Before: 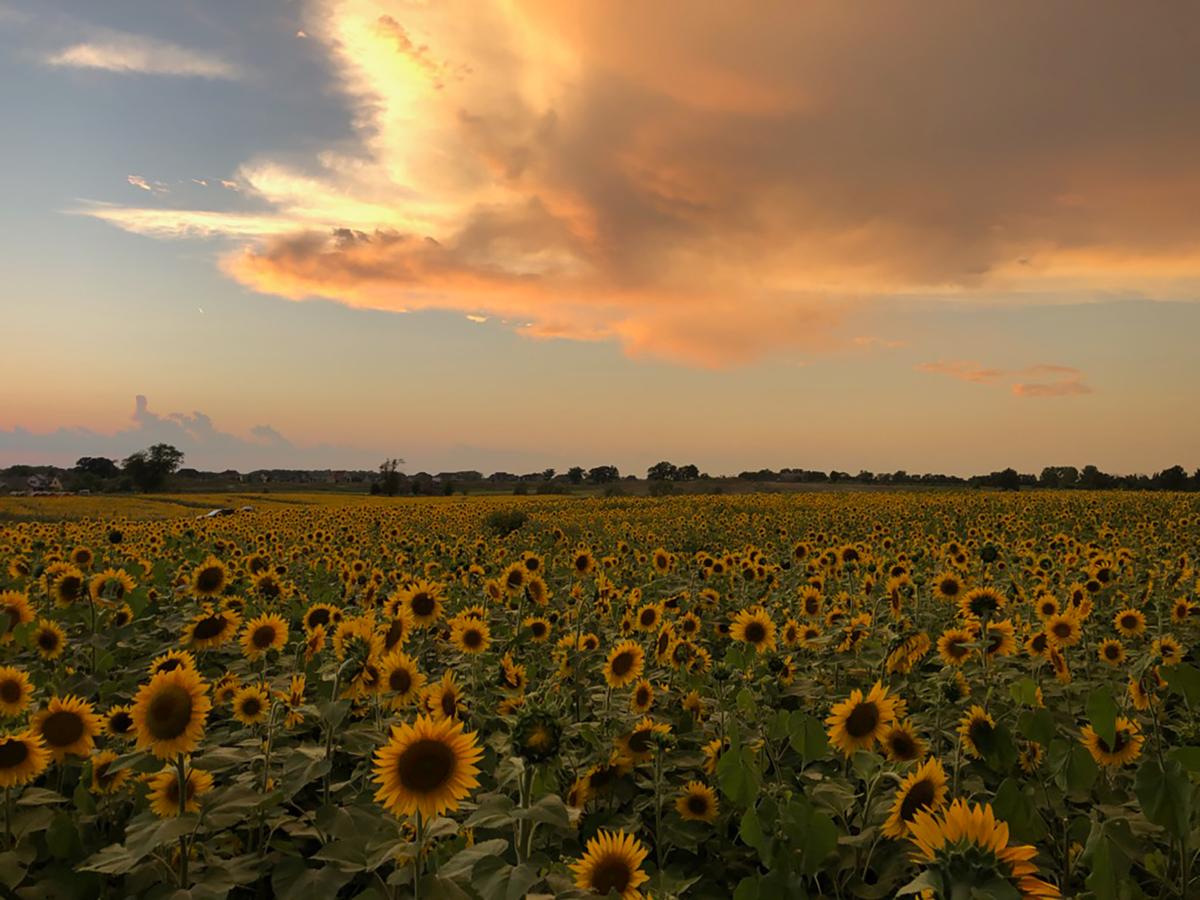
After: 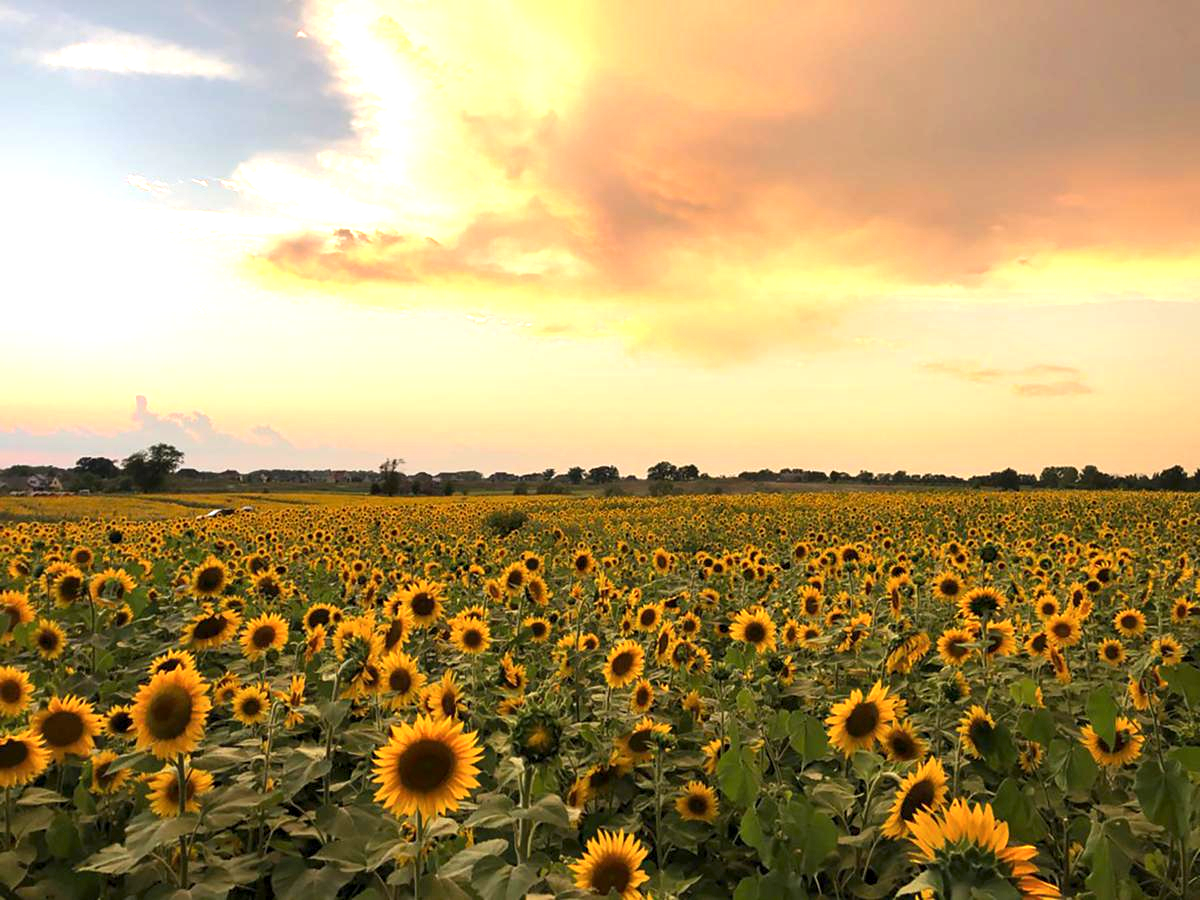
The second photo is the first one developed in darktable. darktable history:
exposure: black level correction 0, exposure 1.403 EV, compensate highlight preservation false
contrast equalizer: y [[0.528 ×6], [0.514 ×6], [0.362 ×6], [0 ×6], [0 ×6]]
